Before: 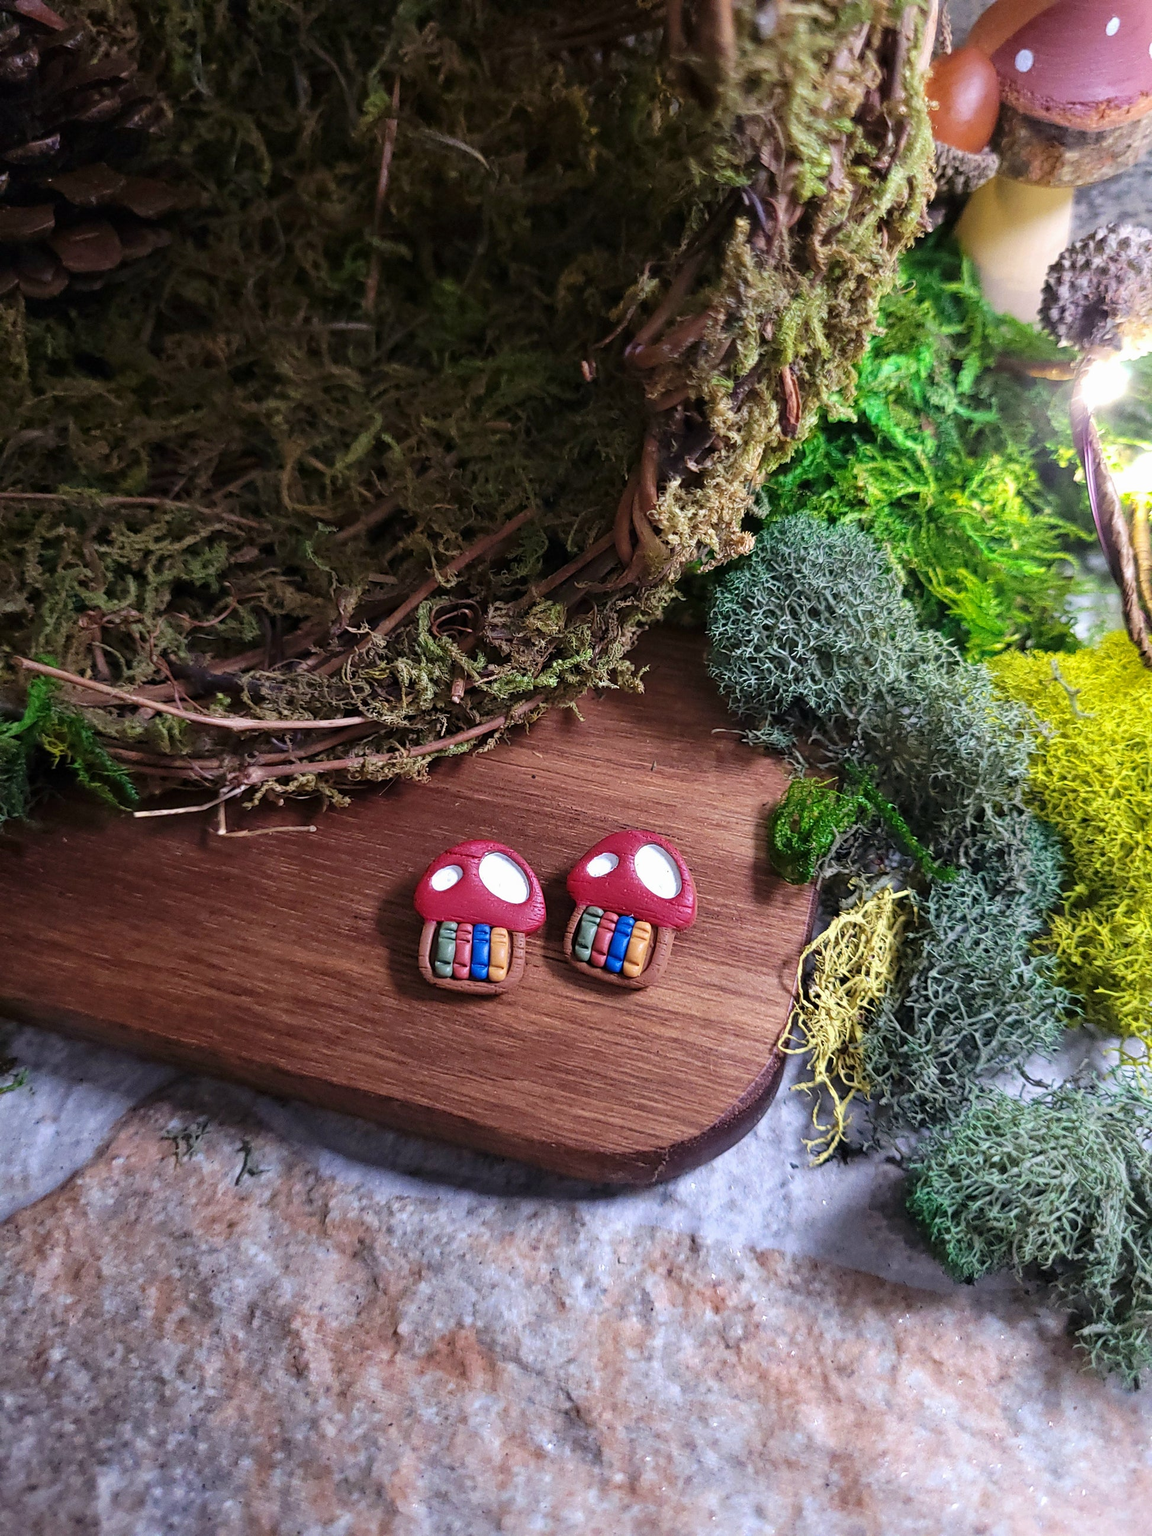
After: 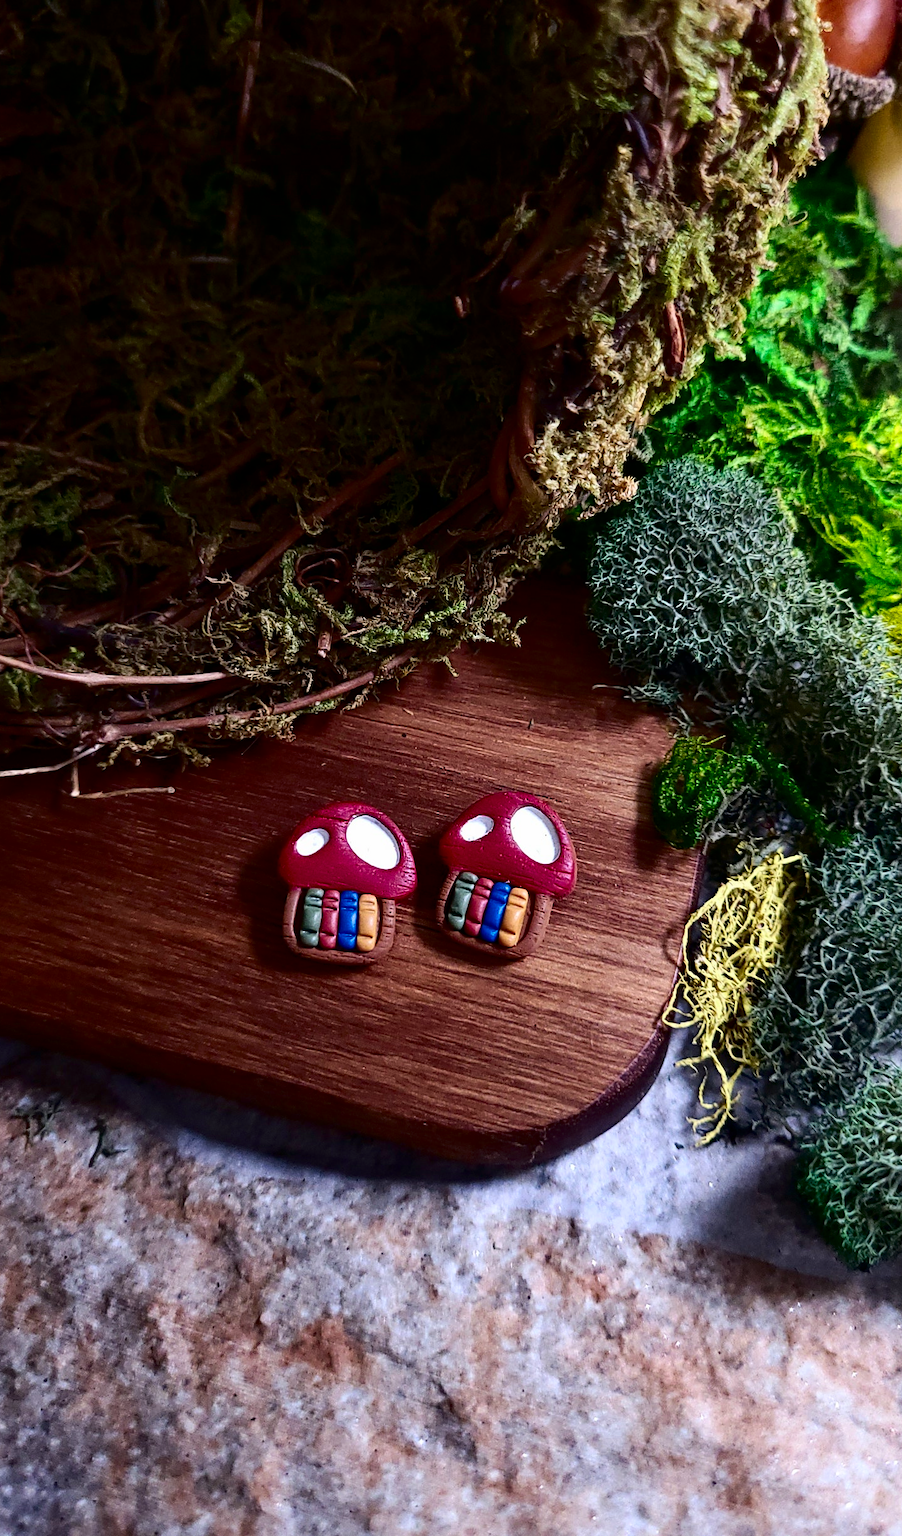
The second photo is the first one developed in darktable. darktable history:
contrast brightness saturation: contrast 0.24, brightness -0.24, saturation 0.14
crop and rotate: left 13.15%, top 5.251%, right 12.609%
